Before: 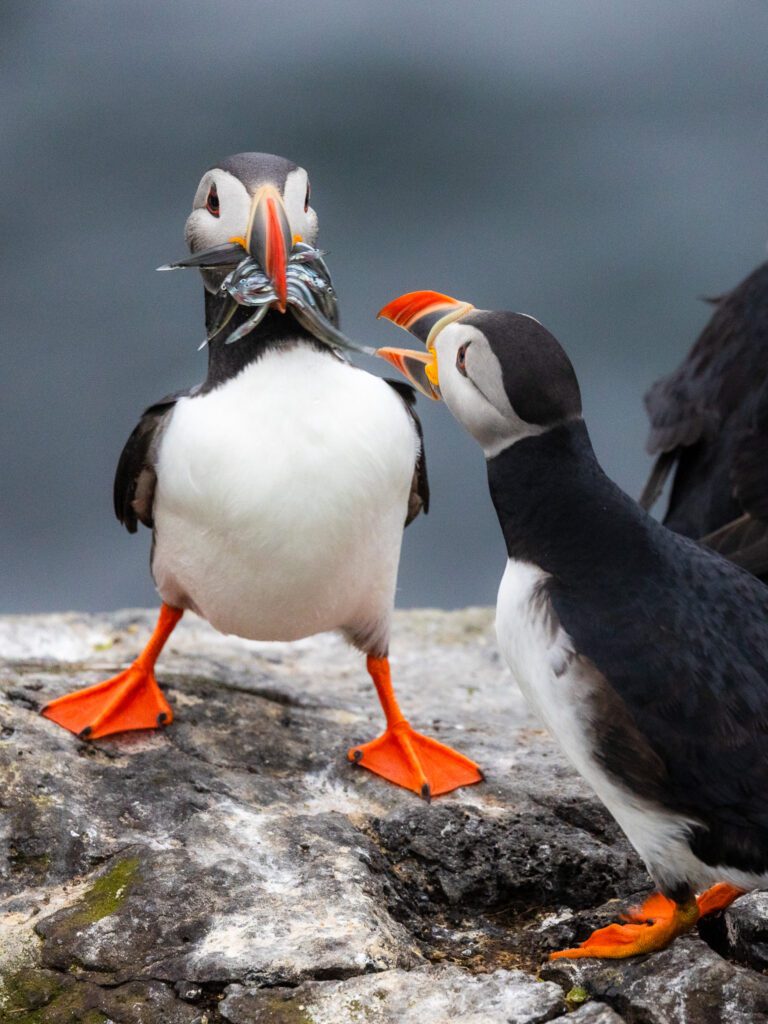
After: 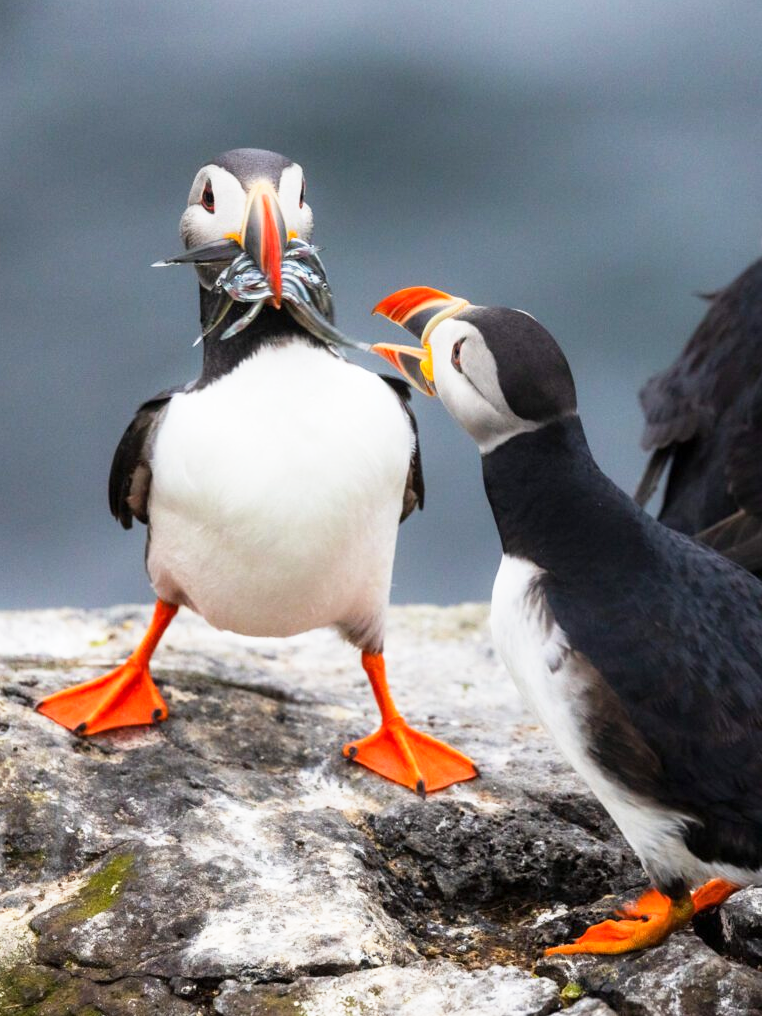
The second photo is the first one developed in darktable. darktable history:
crop and rotate: left 0.692%, top 0.401%, bottom 0.355%
base curve: curves: ch0 [(0, 0) (0.579, 0.807) (1, 1)], preserve colors none
